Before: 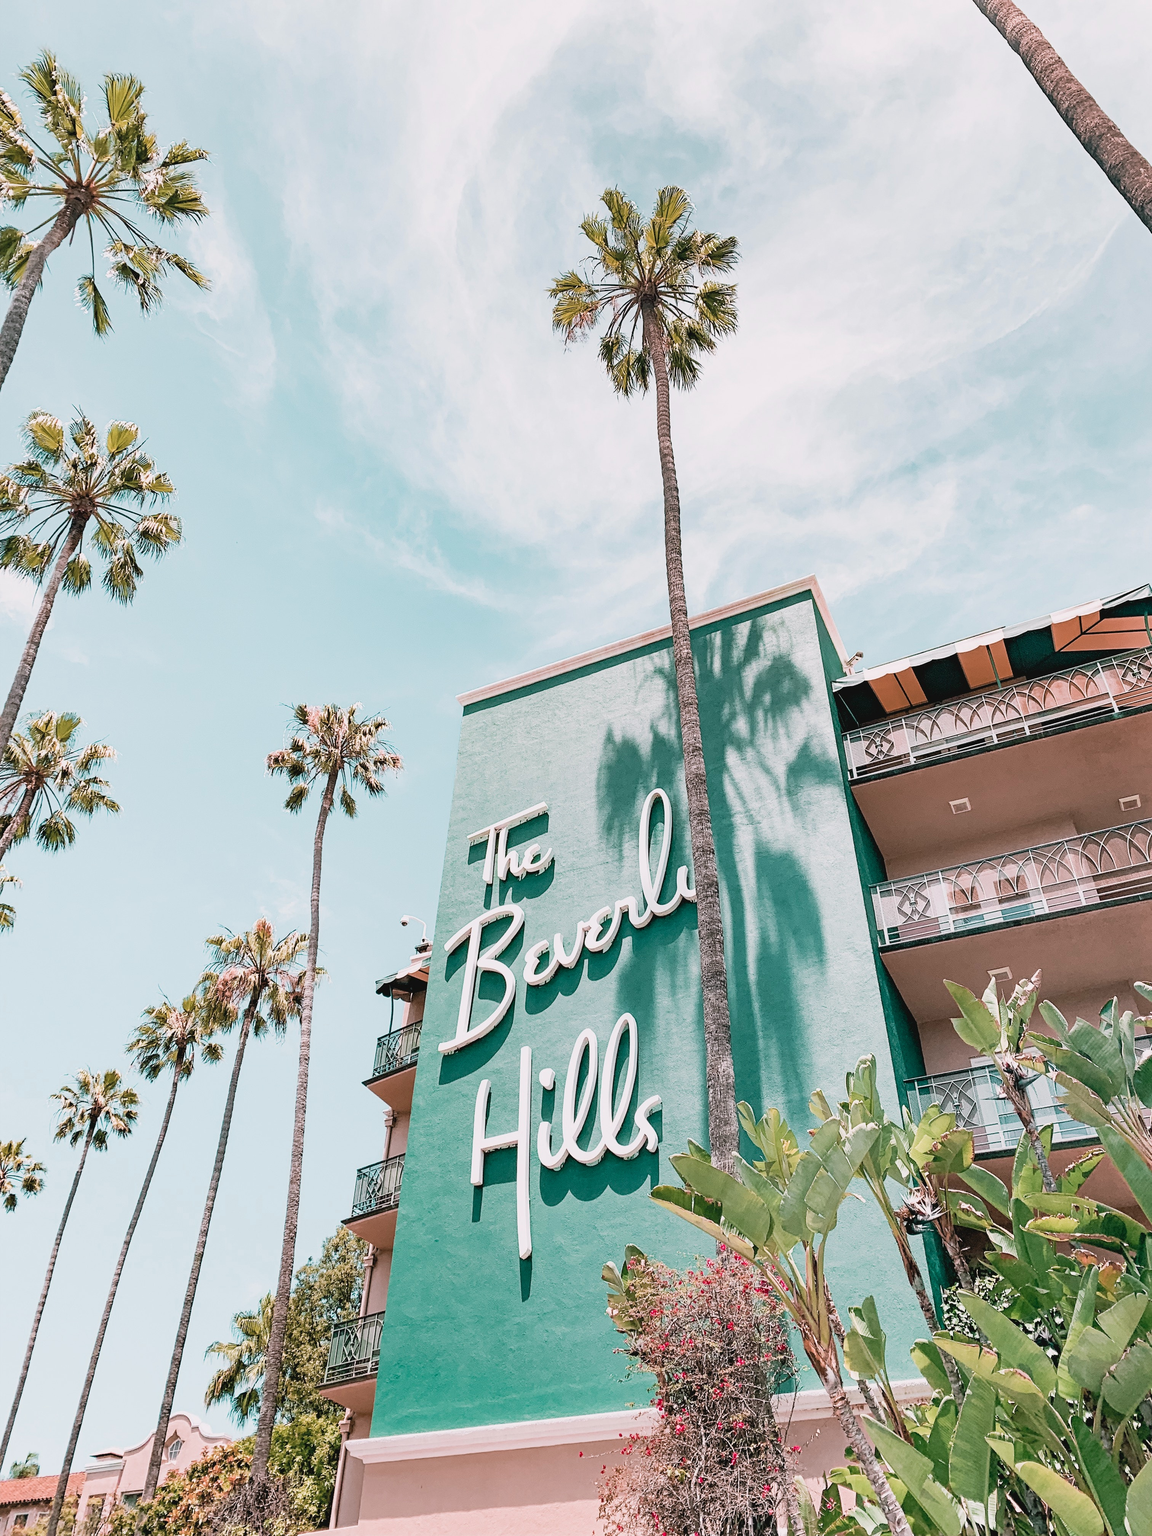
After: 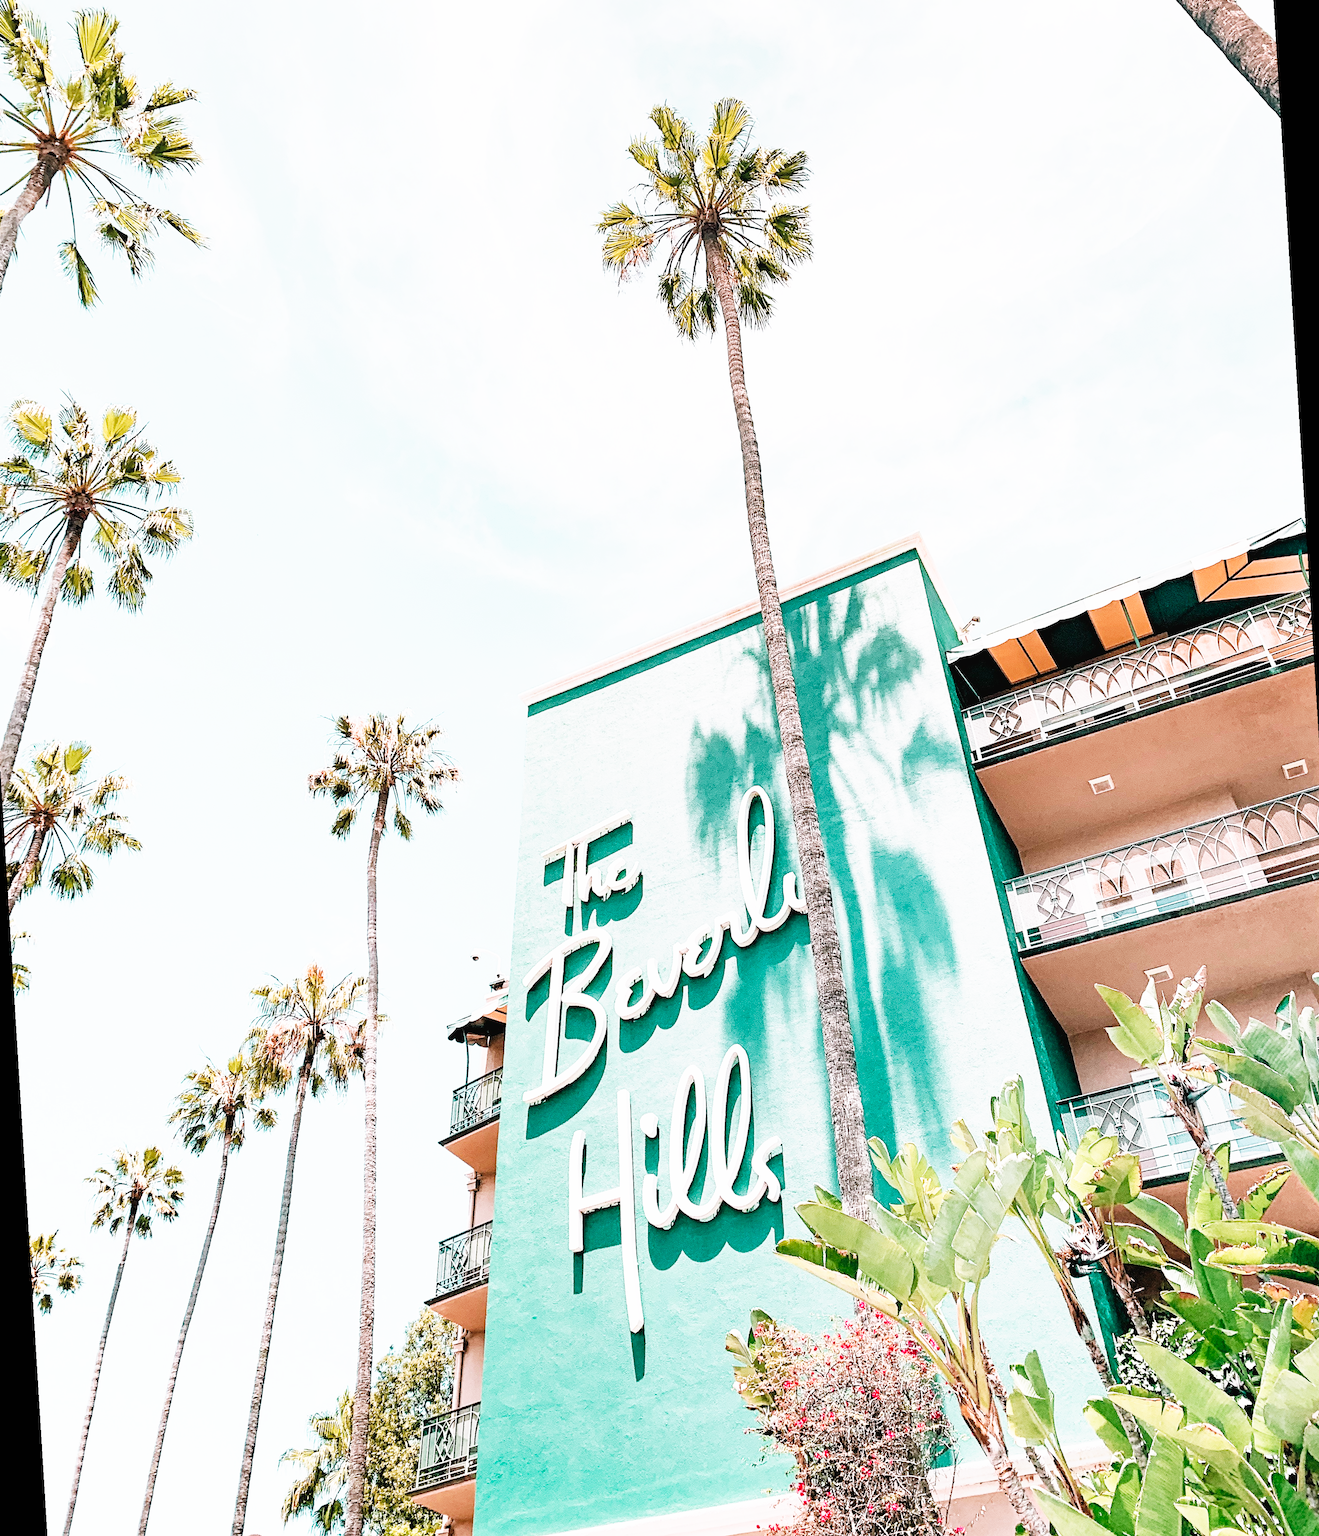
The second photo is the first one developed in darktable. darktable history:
rotate and perspective: rotation -3.52°, crop left 0.036, crop right 0.964, crop top 0.081, crop bottom 0.919
base curve: curves: ch0 [(0, 0) (0.007, 0.004) (0.027, 0.03) (0.046, 0.07) (0.207, 0.54) (0.442, 0.872) (0.673, 0.972) (1, 1)], preserve colors none
